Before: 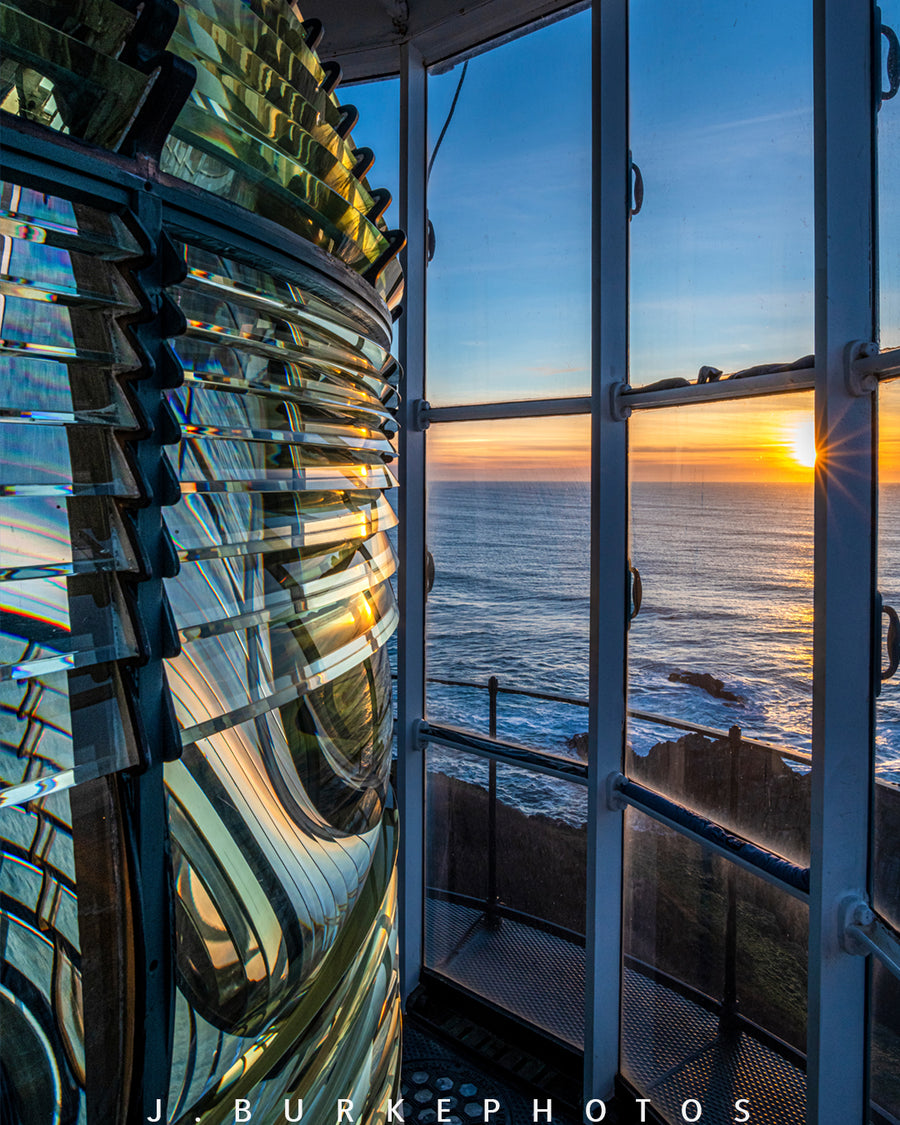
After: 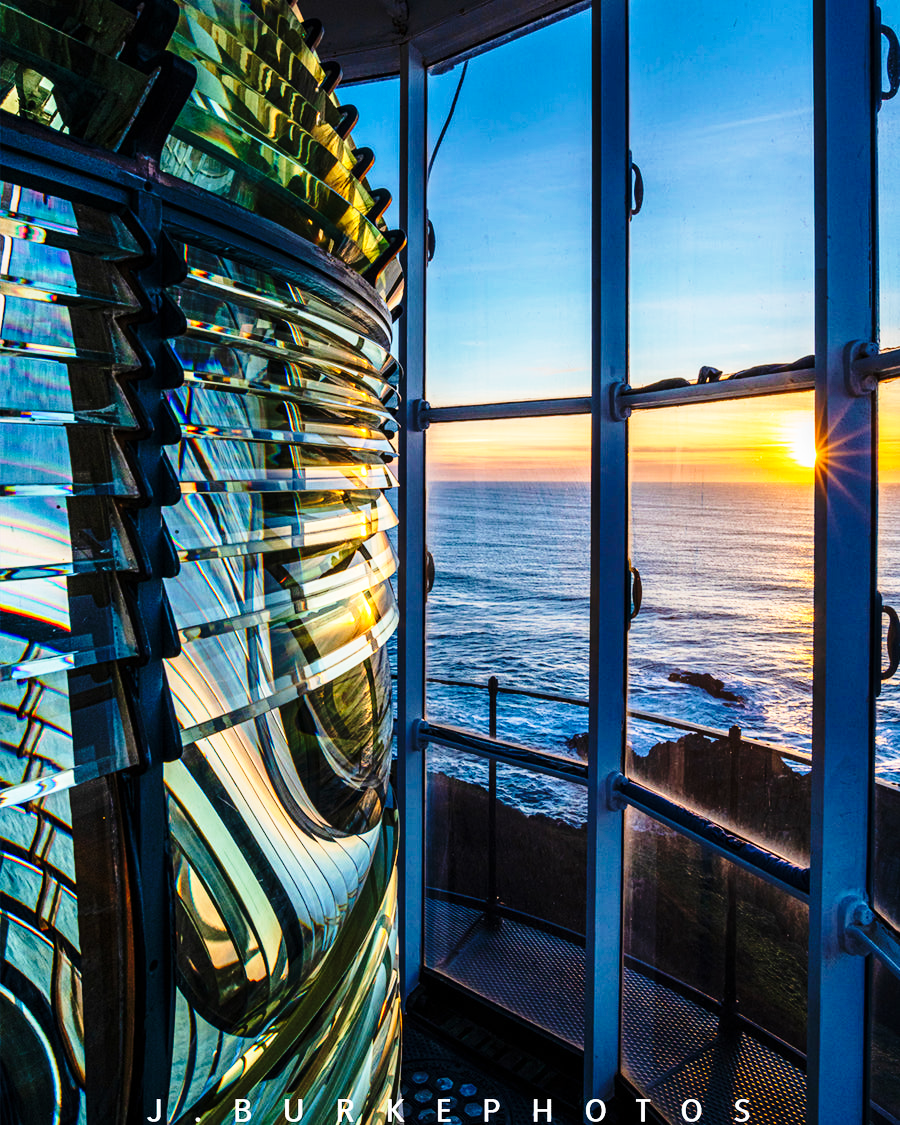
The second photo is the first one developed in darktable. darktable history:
velvia: on, module defaults
base curve: curves: ch0 [(0, 0) (0.04, 0.03) (0.133, 0.232) (0.448, 0.748) (0.843, 0.968) (1, 1)], preserve colors none
